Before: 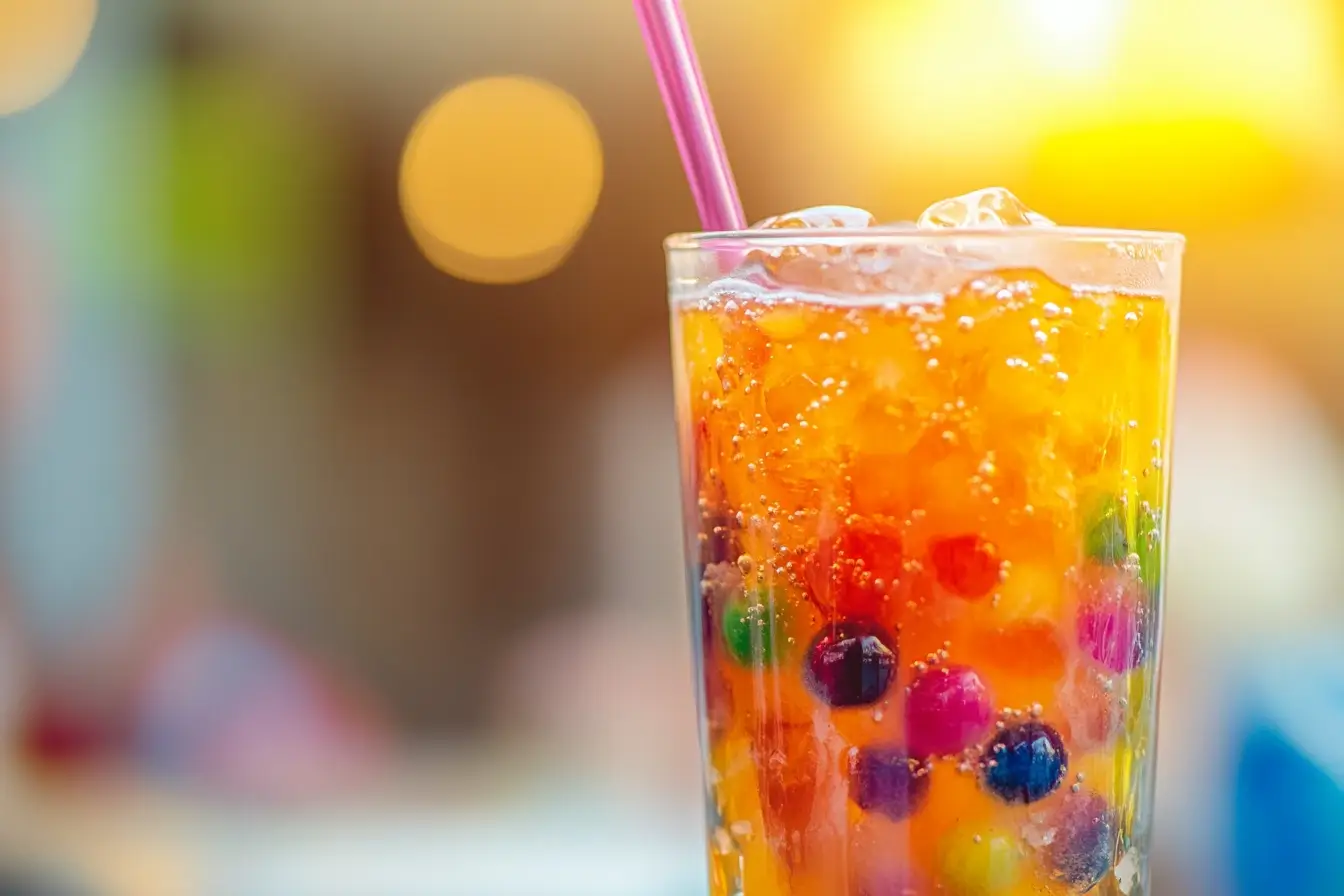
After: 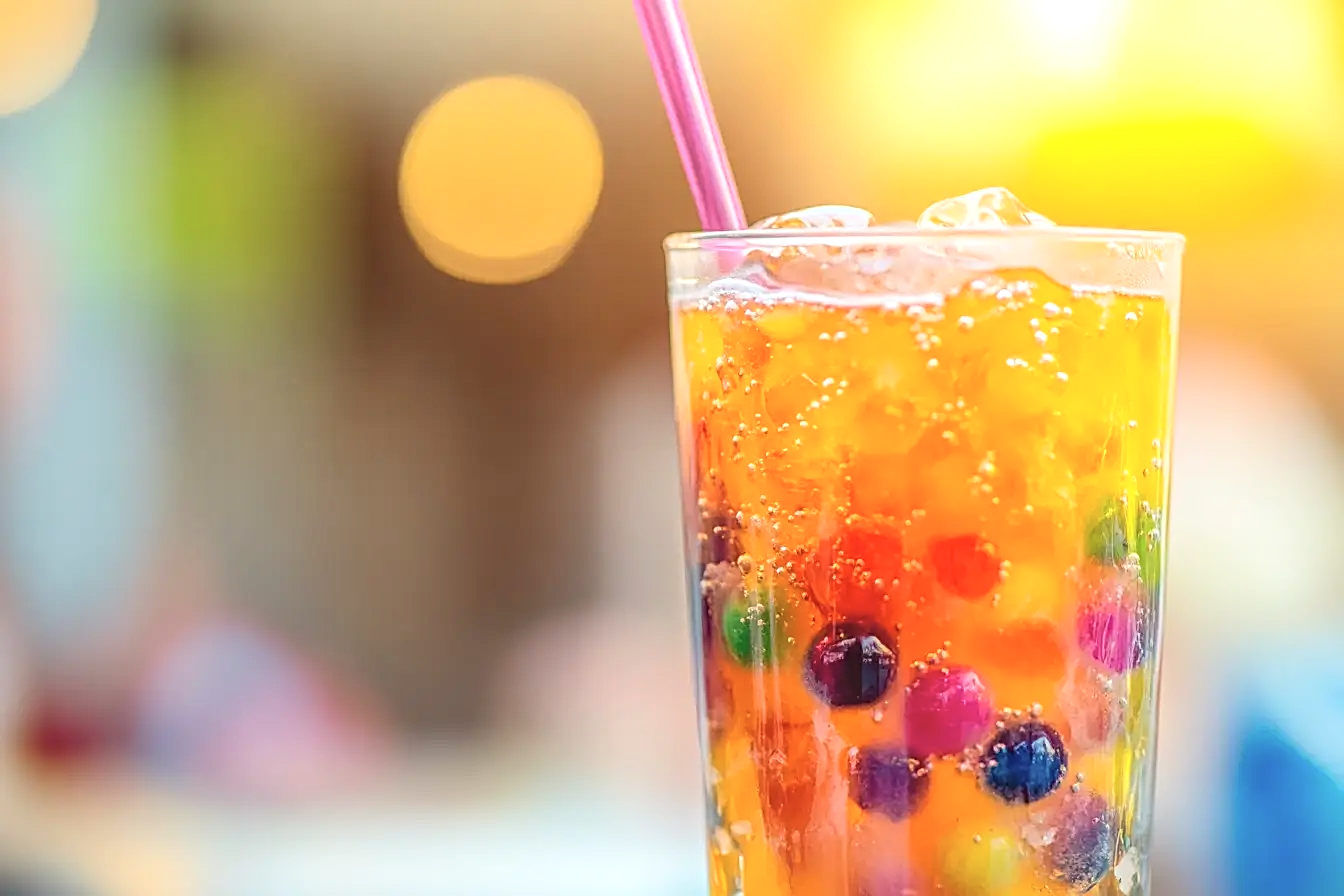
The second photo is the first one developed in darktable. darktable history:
exposure: black level correction 0, compensate exposure bias true, compensate highlight preservation false
sharpen: on, module defaults
contrast brightness saturation: contrast 0.14, brightness 0.21
local contrast: on, module defaults
